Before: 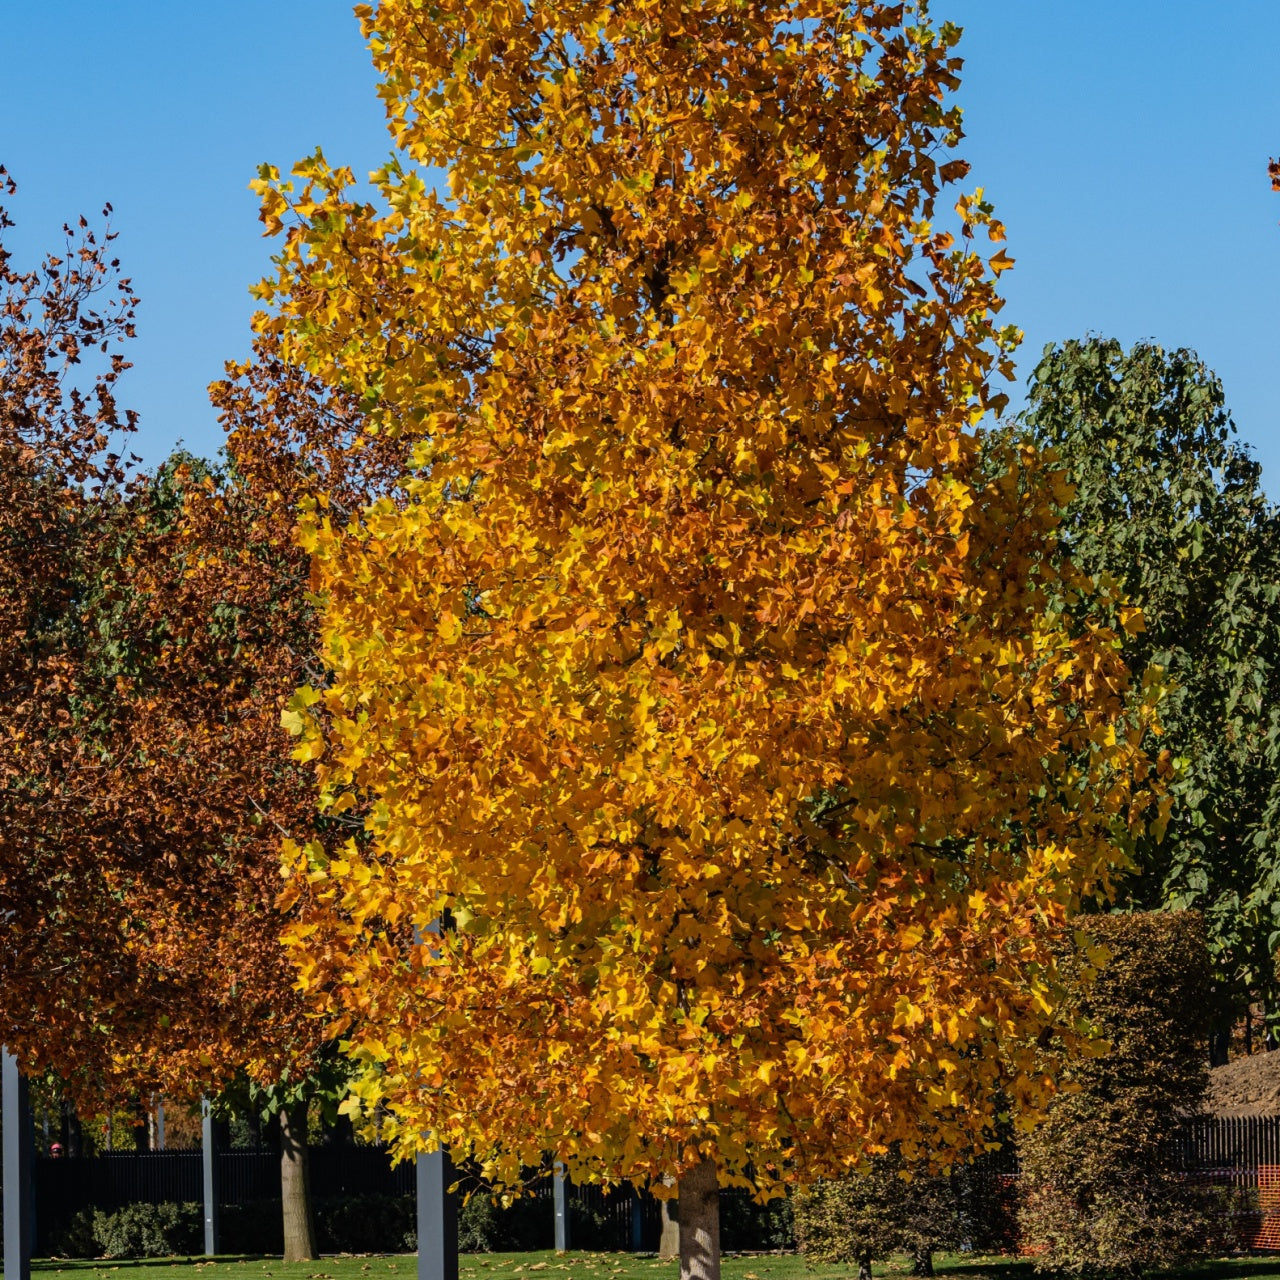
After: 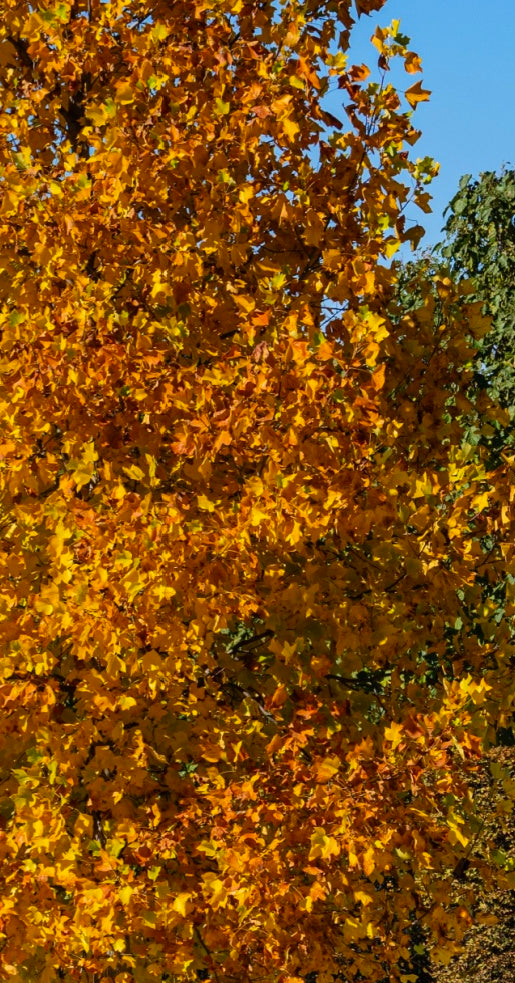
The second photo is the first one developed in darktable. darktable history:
contrast brightness saturation: contrast 0.041, saturation 0.153
crop: left 45.631%, top 13.133%, right 14.07%, bottom 10.033%
